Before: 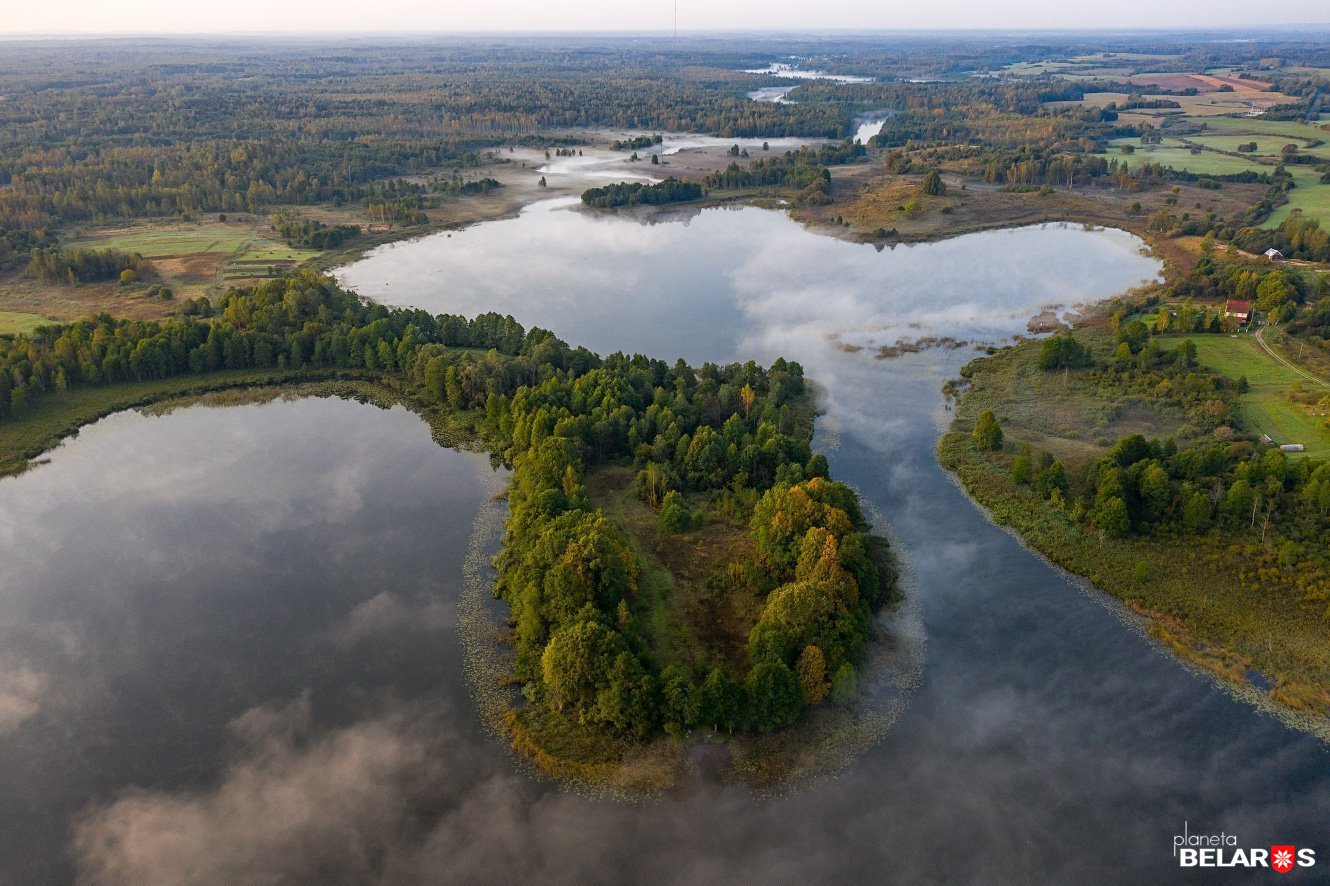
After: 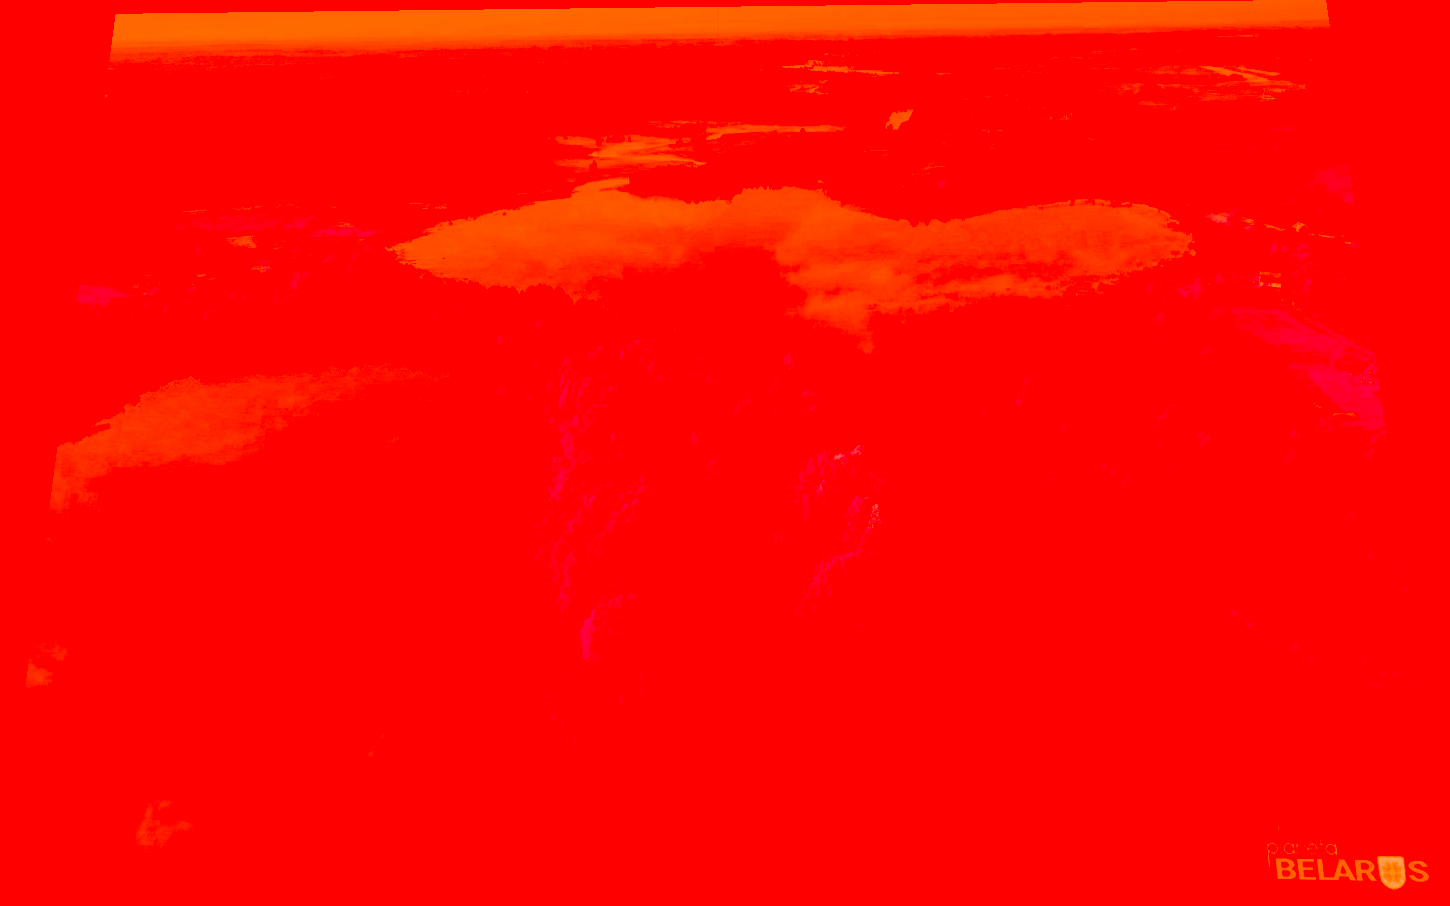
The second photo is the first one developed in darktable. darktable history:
exposure: black level correction 0, exposure 0.7 EV, compensate exposure bias true, compensate highlight preservation false
rgb levels: levels [[0.034, 0.472, 0.904], [0, 0.5, 1], [0, 0.5, 1]]
rotate and perspective: rotation 0.128°, lens shift (vertical) -0.181, lens shift (horizontal) -0.044, shear 0.001, automatic cropping off
contrast brightness saturation: contrast -0.32, brightness 0.75, saturation -0.78
contrast equalizer: octaves 7, y [[0.5, 0.502, 0.506, 0.511, 0.52, 0.537], [0.5 ×6], [0.505, 0.509, 0.518, 0.534, 0.553, 0.561], [0 ×6], [0 ×6]]
color correction: highlights a* -39.68, highlights b* -40, shadows a* -40, shadows b* -40, saturation -3
